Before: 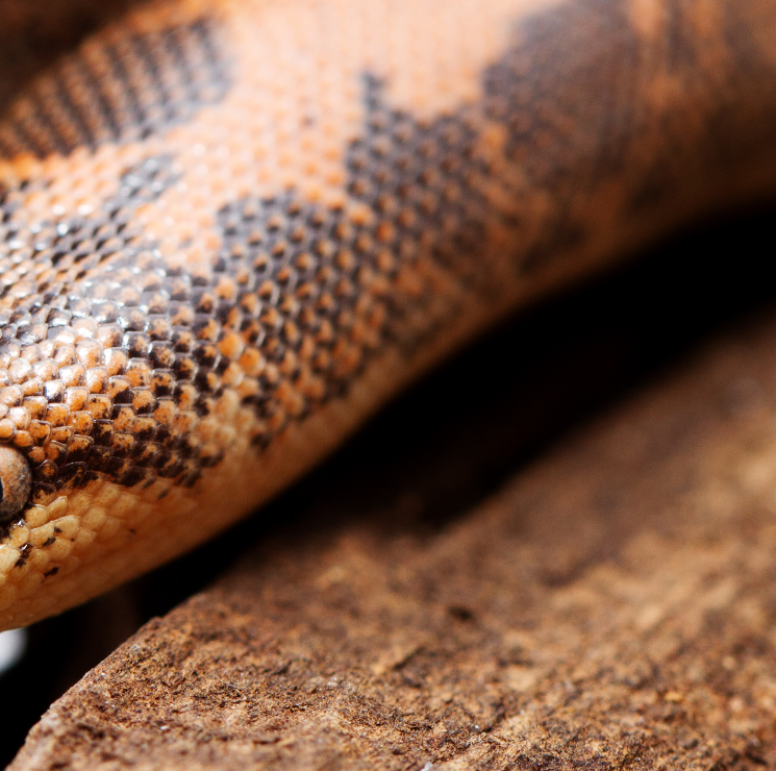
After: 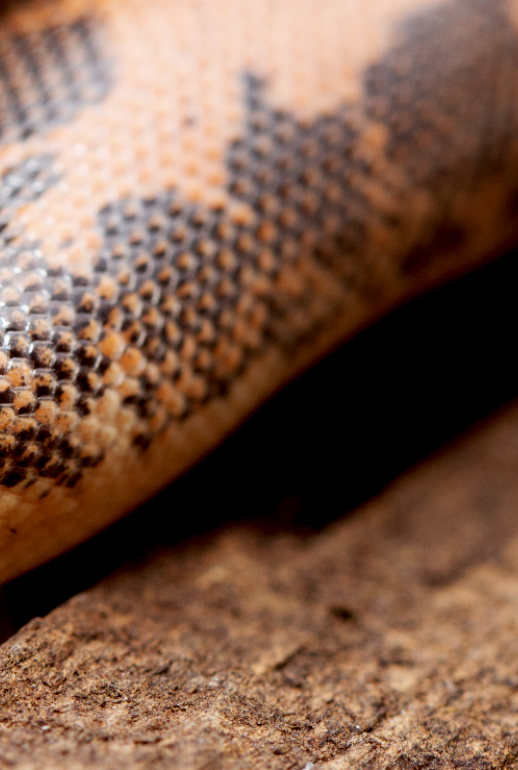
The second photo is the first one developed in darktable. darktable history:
color correction: highlights b* -0.058, saturation 0.846
crop and rotate: left 15.531%, right 17.692%
exposure: black level correction 0.009, compensate exposure bias true, compensate highlight preservation false
